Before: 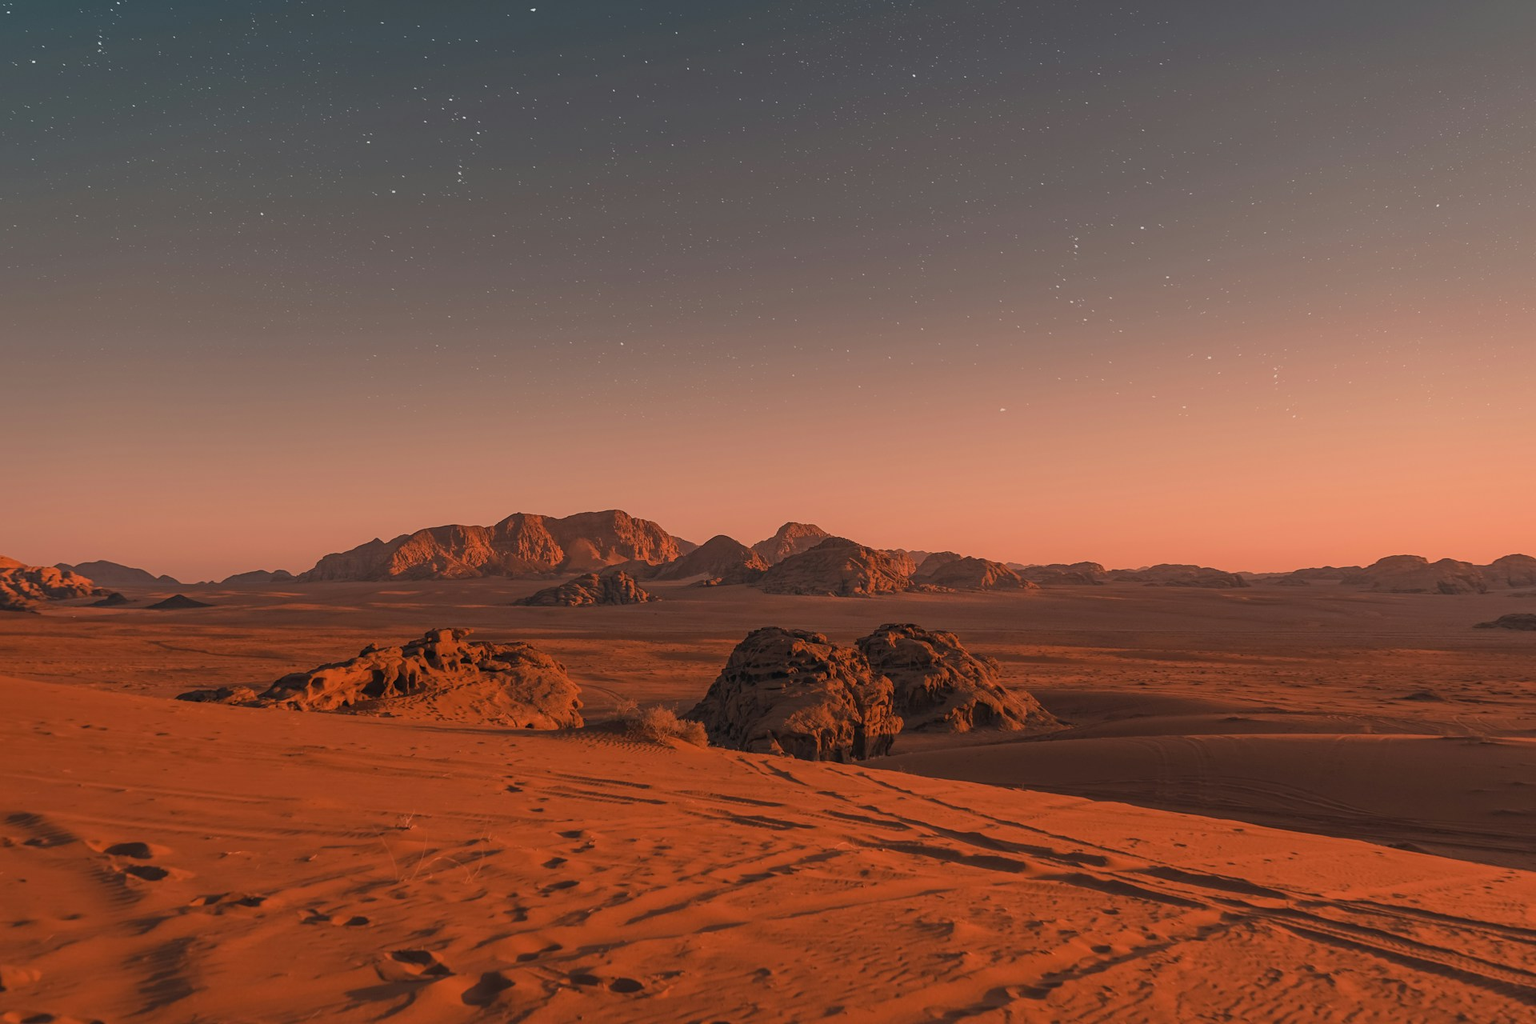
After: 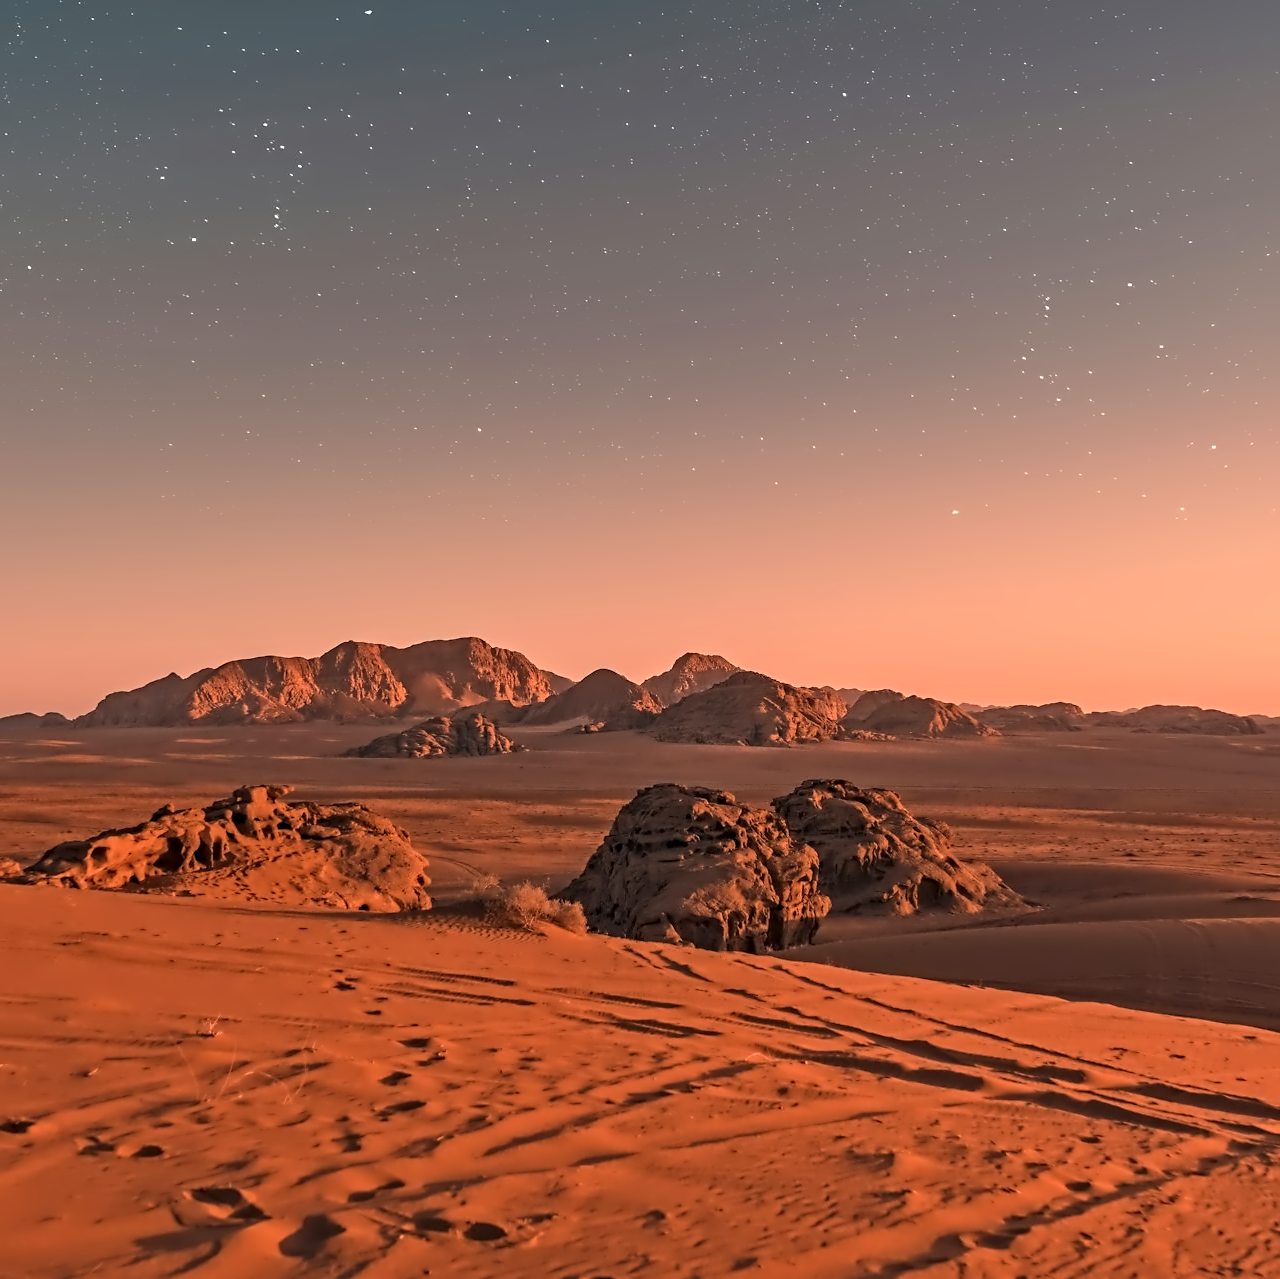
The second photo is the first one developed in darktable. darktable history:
contrast equalizer: octaves 7, y [[0.5, 0.542, 0.583, 0.625, 0.667, 0.708], [0.5 ×6], [0.5 ×6], [0, 0.033, 0.067, 0.1, 0.133, 0.167], [0, 0.05, 0.1, 0.15, 0.2, 0.25]]
crop and rotate: left 15.546%, right 17.787%
exposure: exposure 0.559 EV, compensate highlight preservation false
